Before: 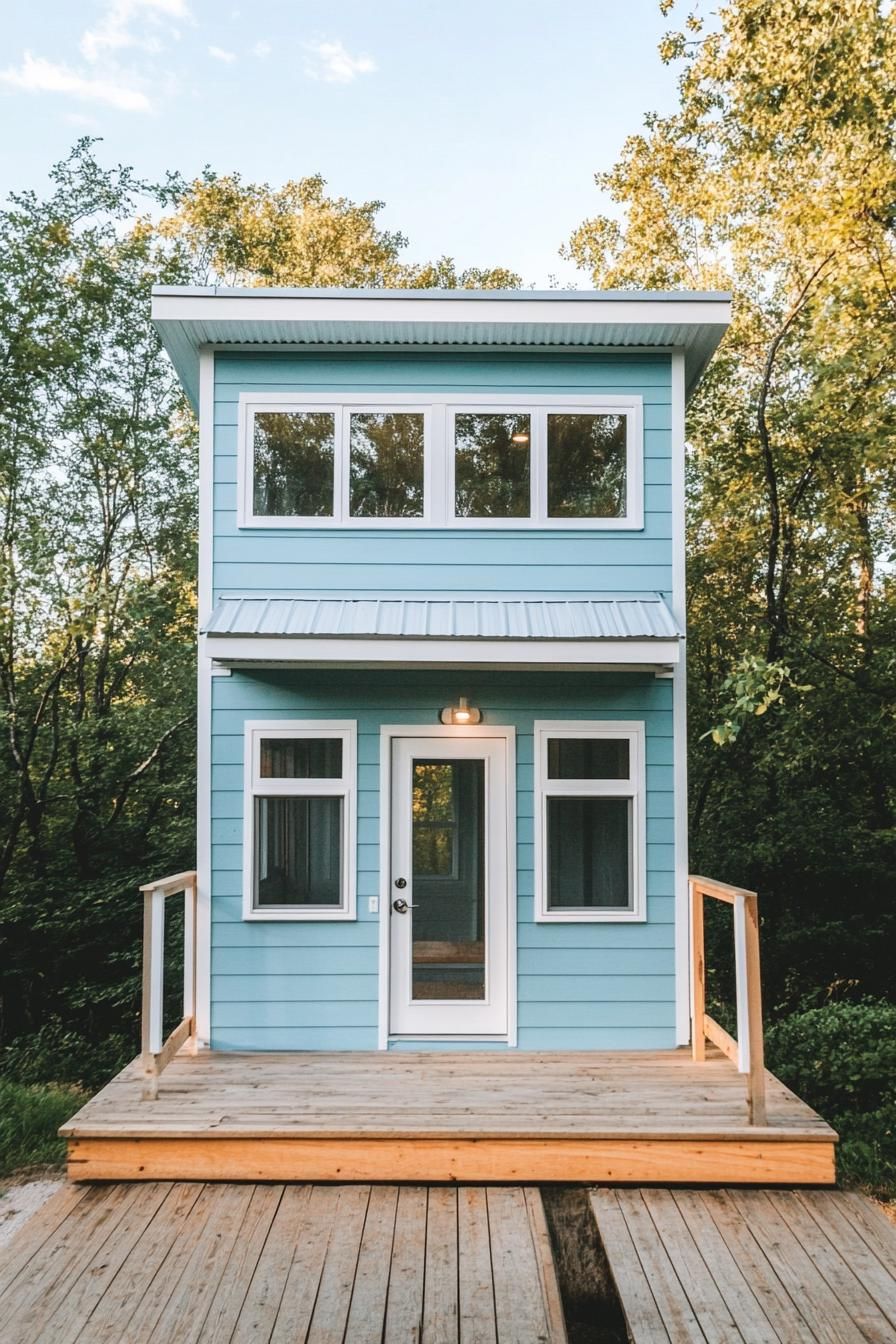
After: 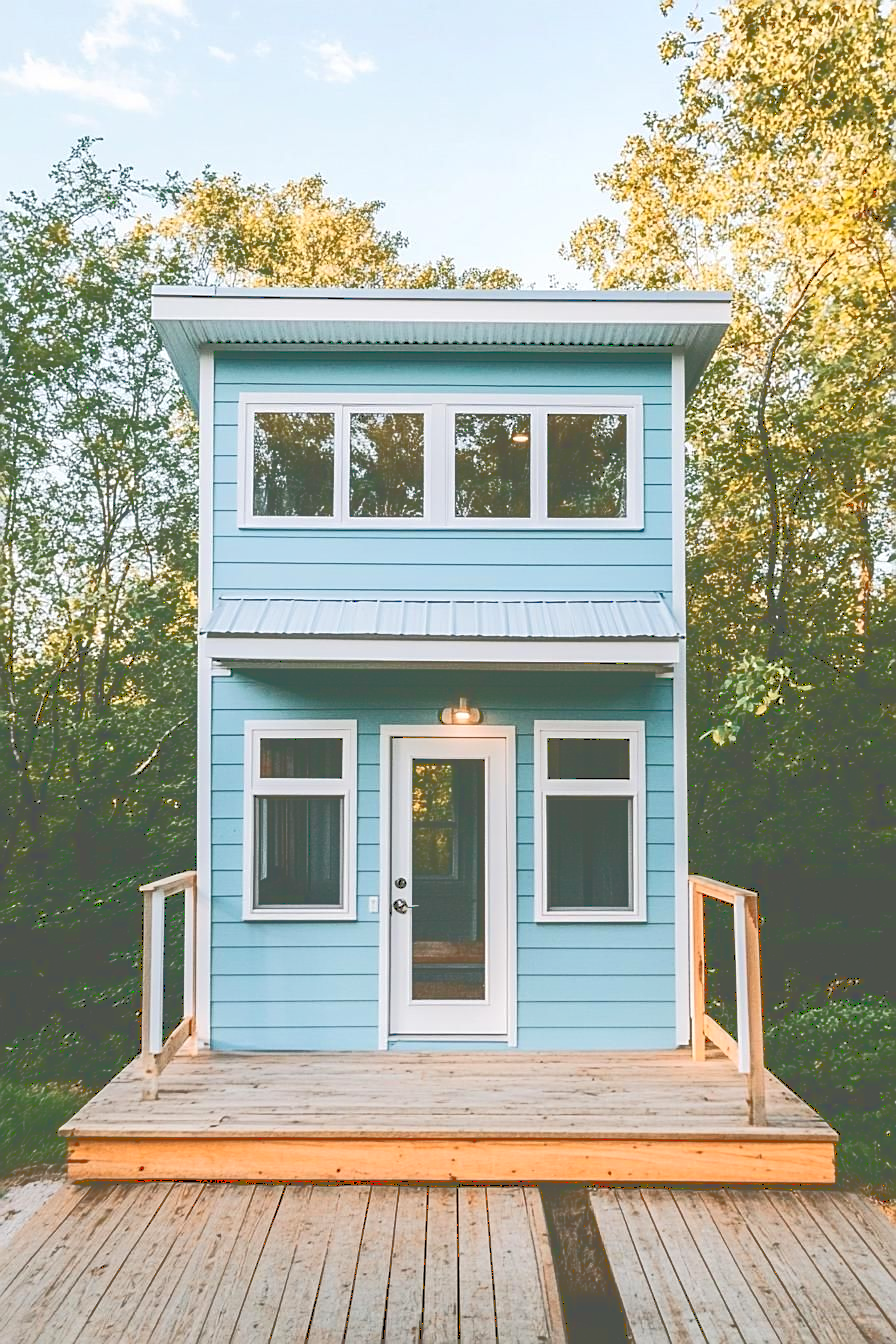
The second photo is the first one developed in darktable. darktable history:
tone curve: curves: ch0 [(0, 0) (0.003, 0.319) (0.011, 0.319) (0.025, 0.319) (0.044, 0.323) (0.069, 0.324) (0.1, 0.328) (0.136, 0.329) (0.177, 0.337) (0.224, 0.351) (0.277, 0.373) (0.335, 0.413) (0.399, 0.458) (0.468, 0.533) (0.543, 0.617) (0.623, 0.71) (0.709, 0.783) (0.801, 0.849) (0.898, 0.911) (1, 1)]
sharpen: on, module defaults
